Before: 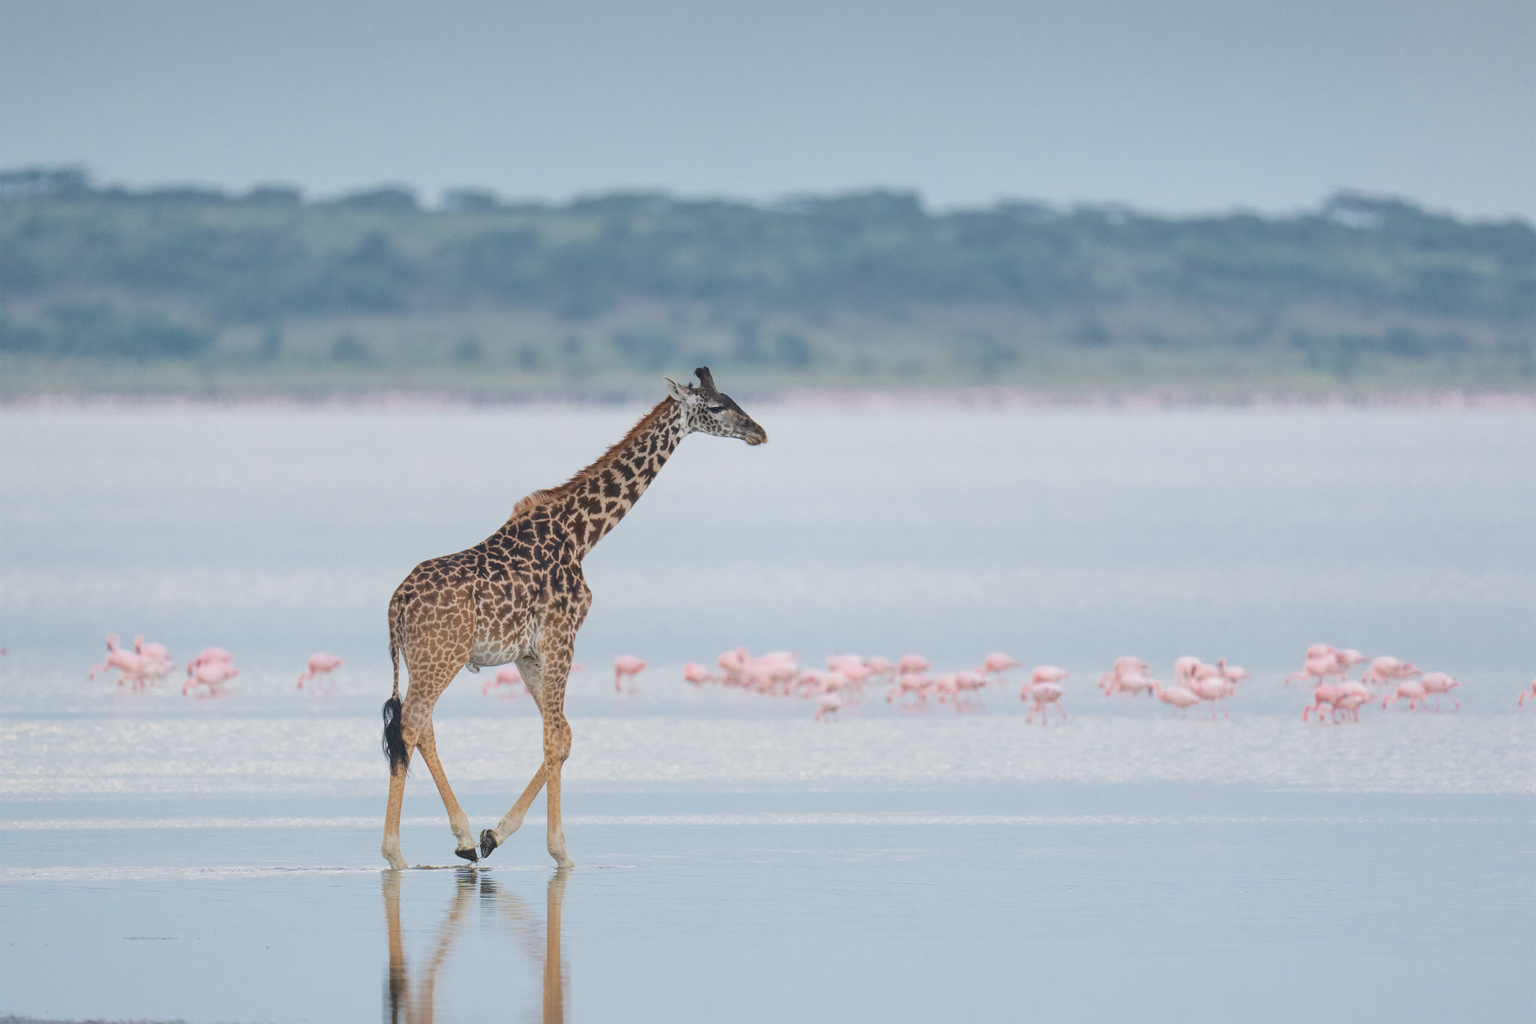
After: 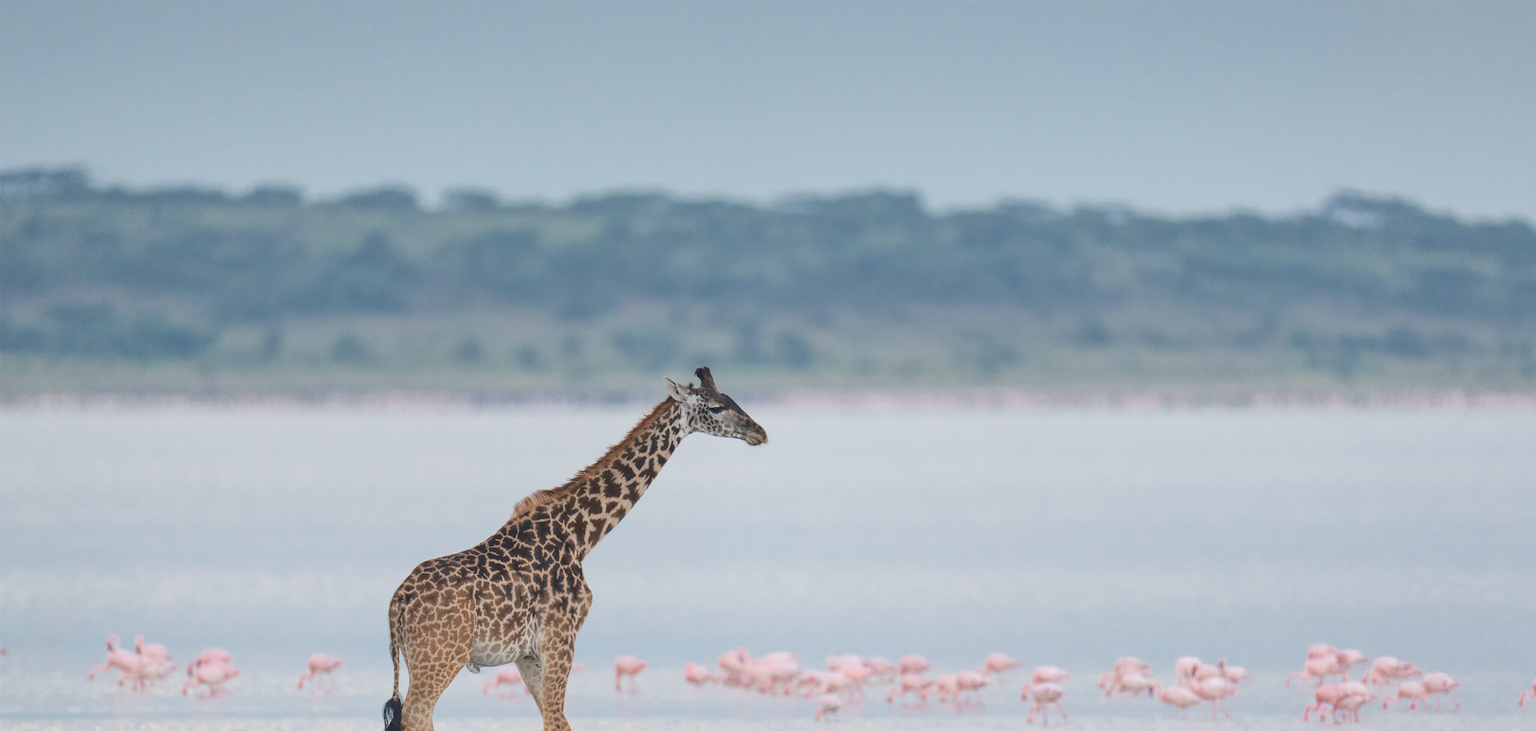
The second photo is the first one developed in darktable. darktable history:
crop: bottom 28.576%
